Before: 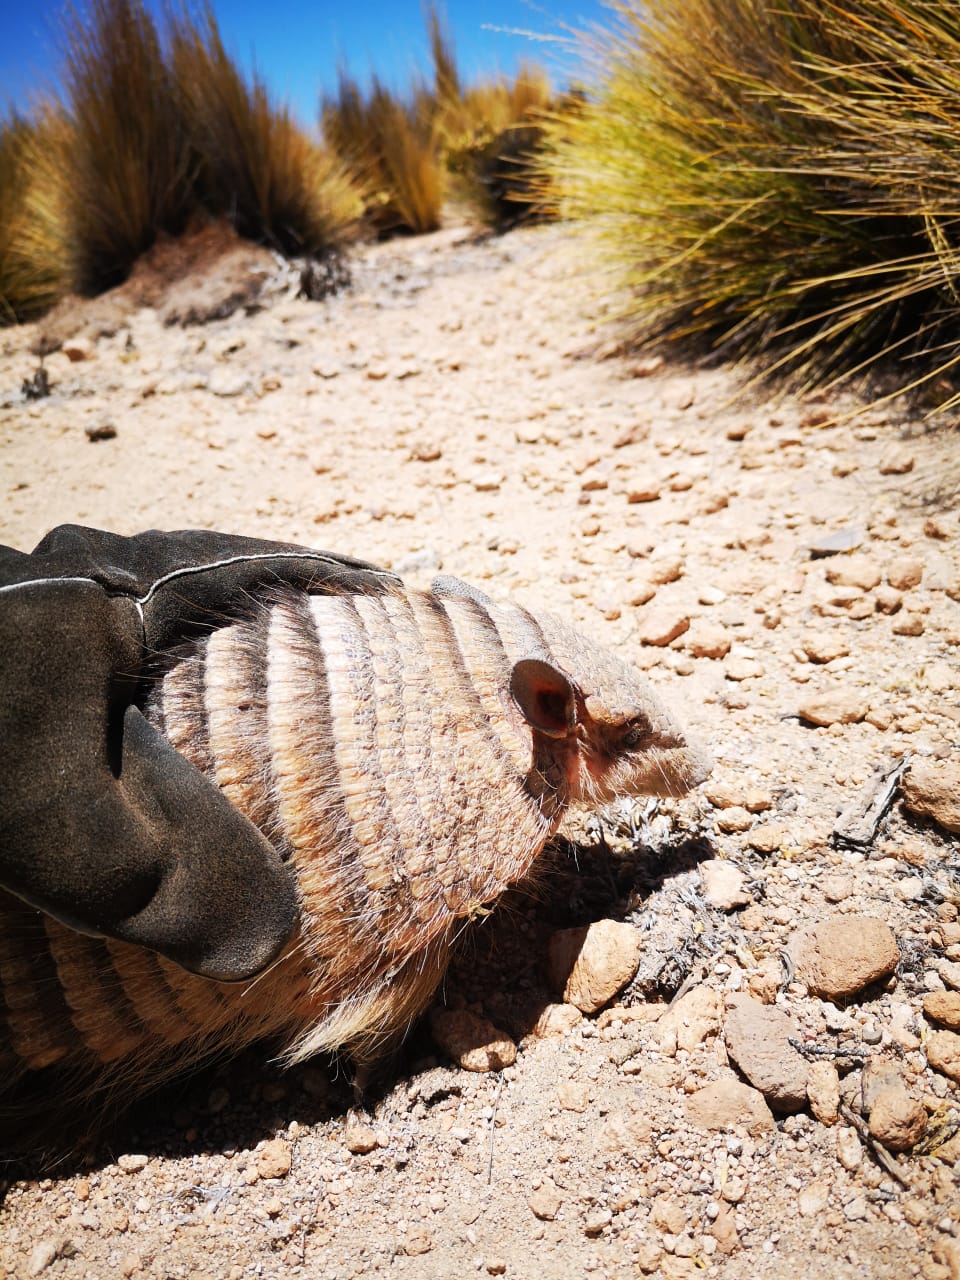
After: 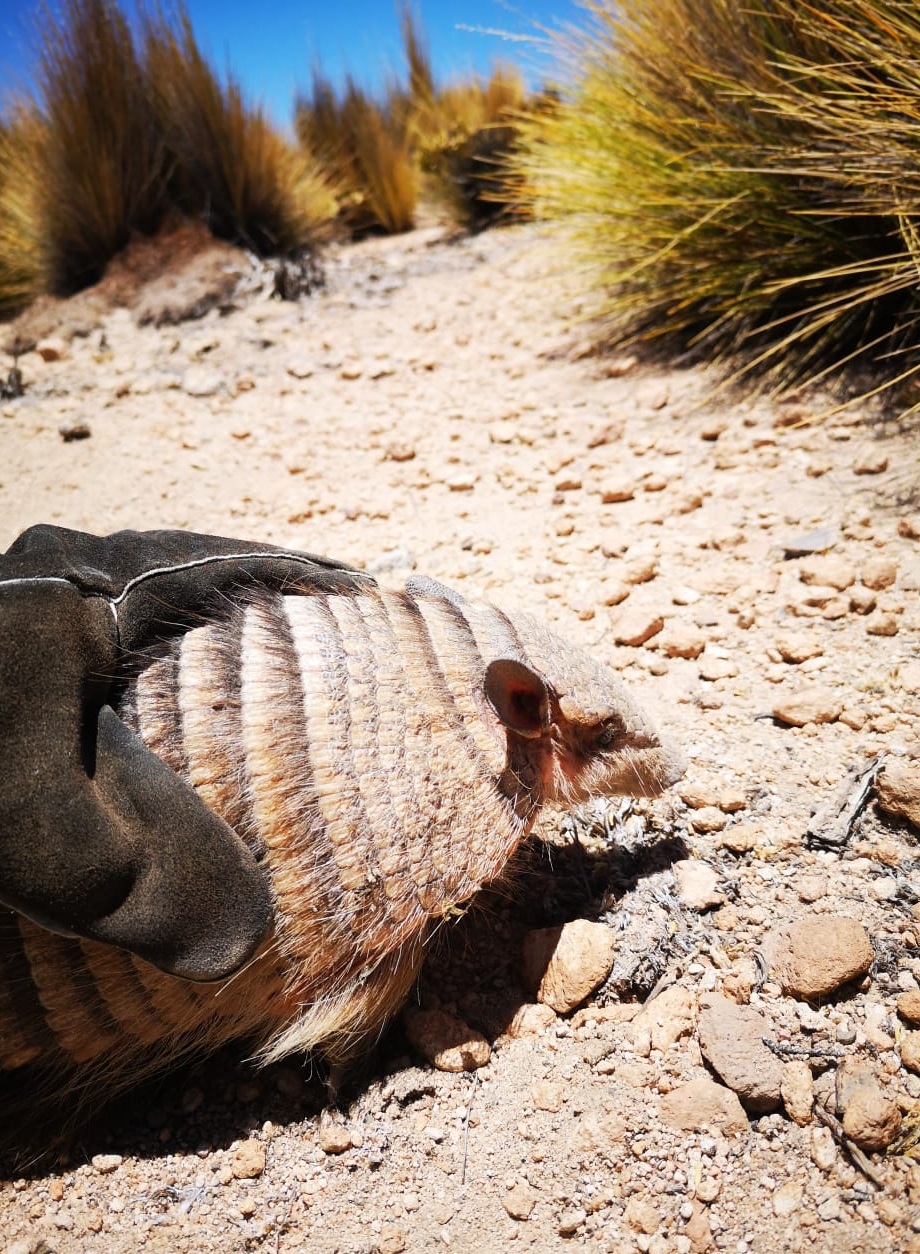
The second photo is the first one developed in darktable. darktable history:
crop and rotate: left 2.754%, right 1.323%, bottom 2.003%
